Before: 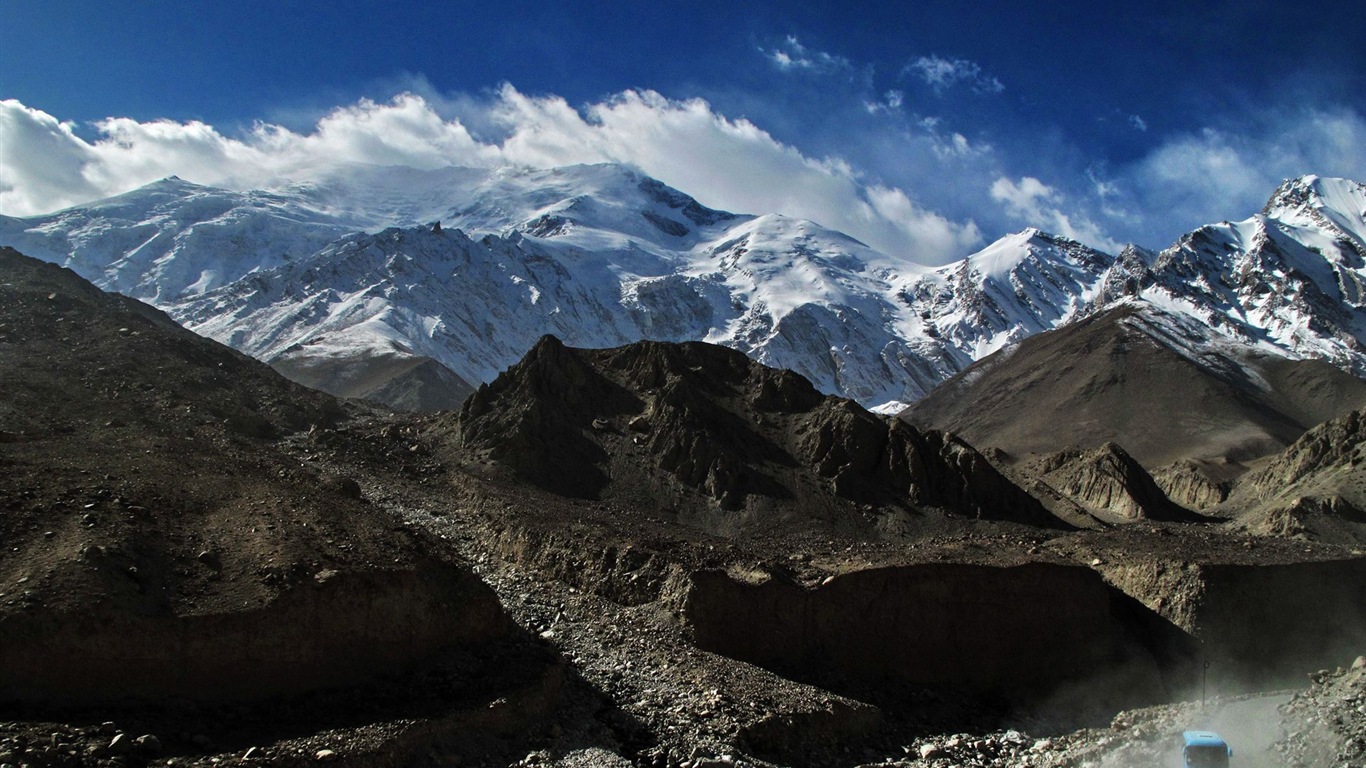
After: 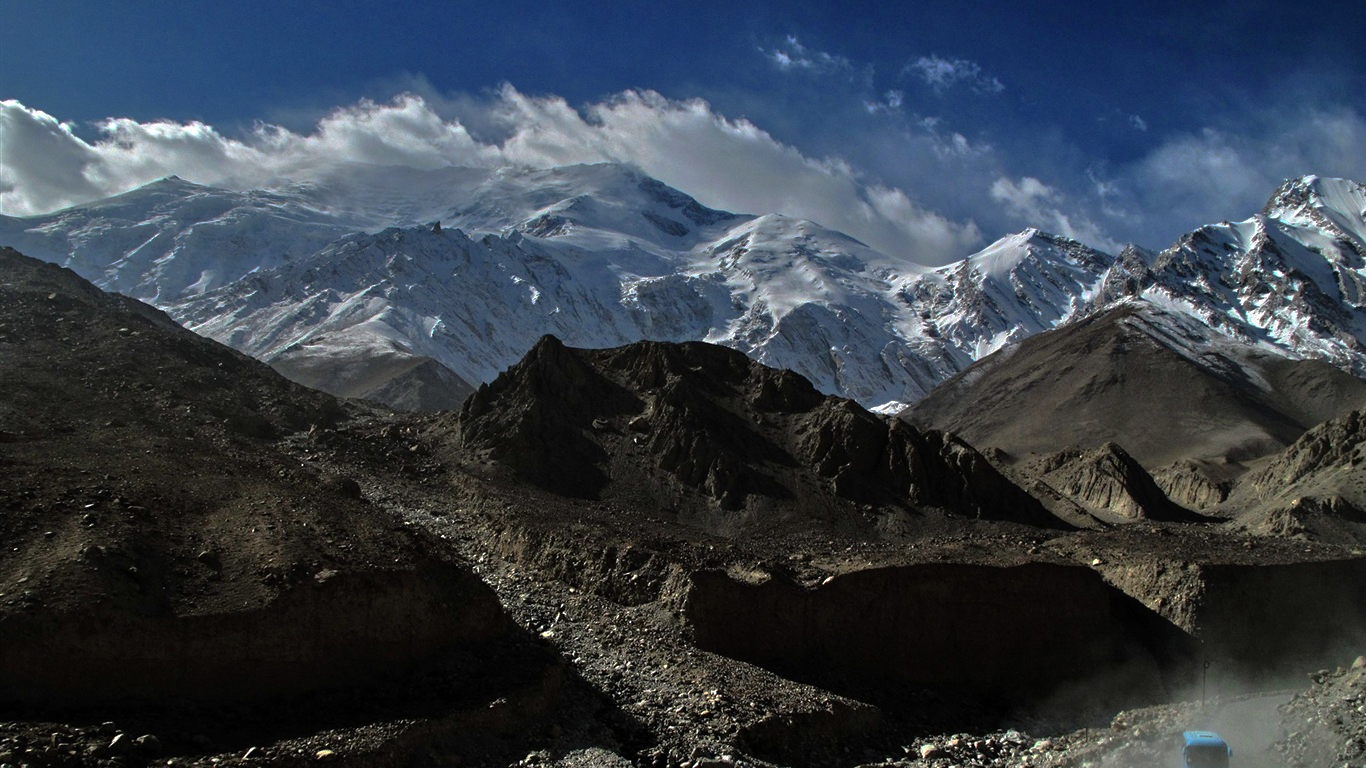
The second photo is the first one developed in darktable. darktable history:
tone equalizer: -8 EV 0.015 EV, -7 EV -0.005 EV, -6 EV 0.039 EV, -5 EV 0.037 EV, -4 EV 0.246 EV, -3 EV 0.612 EV, -2 EV 0.567 EV, -1 EV 0.193 EV, +0 EV 0.036 EV
base curve: curves: ch0 [(0, 0) (0.826, 0.587) (1, 1)], preserve colors none
